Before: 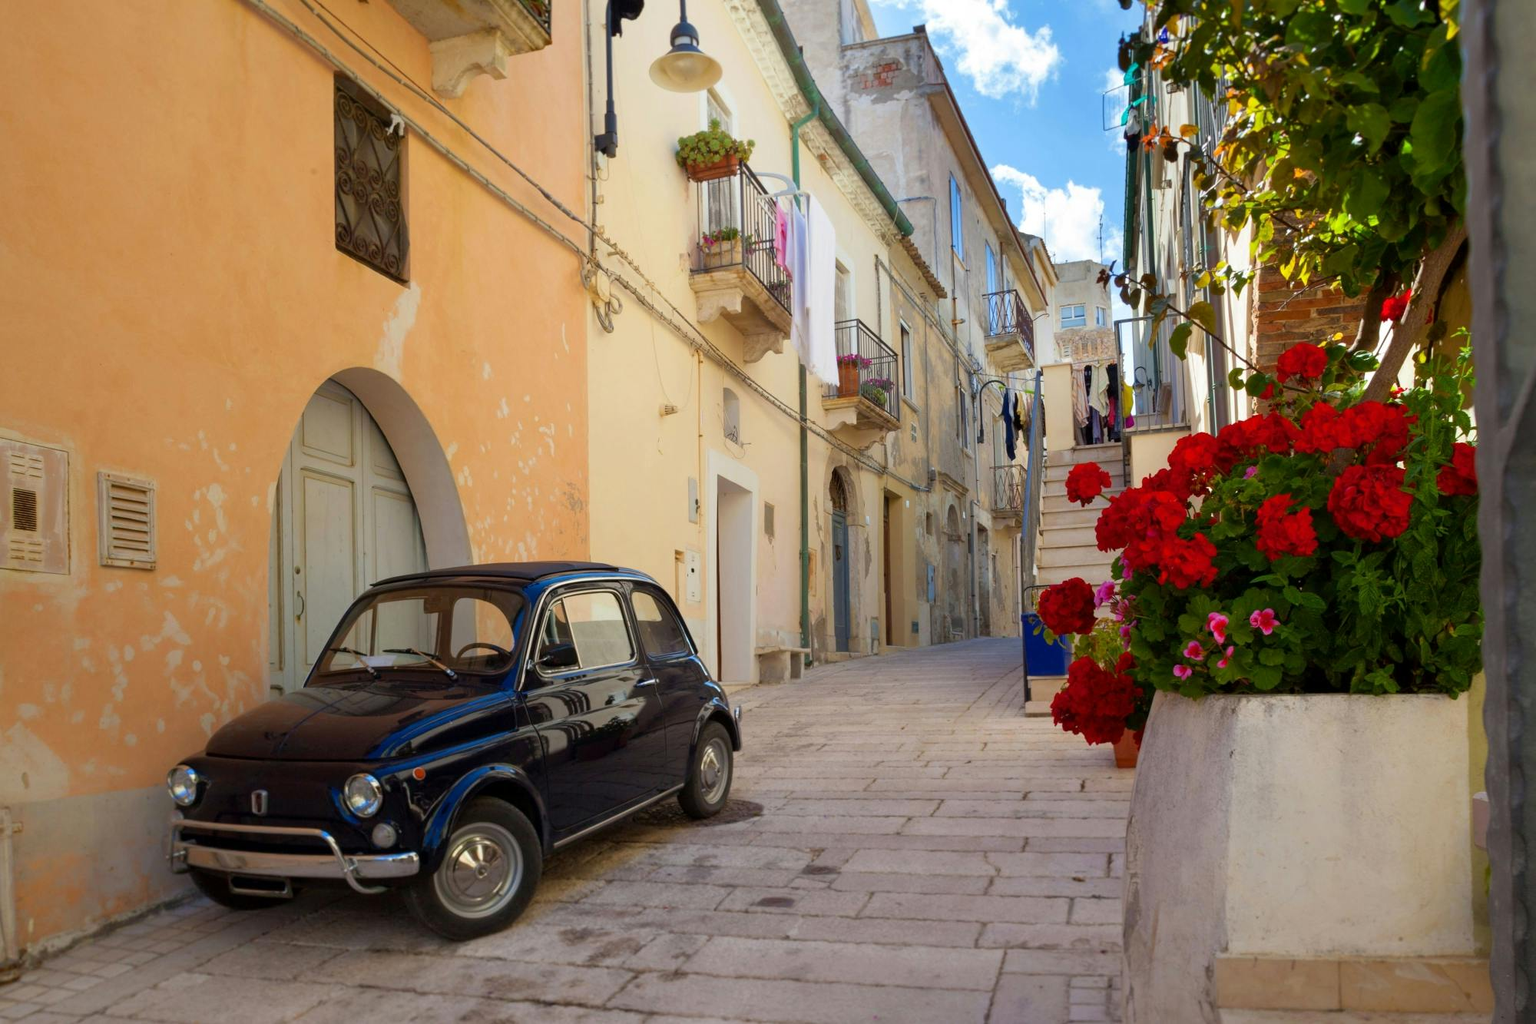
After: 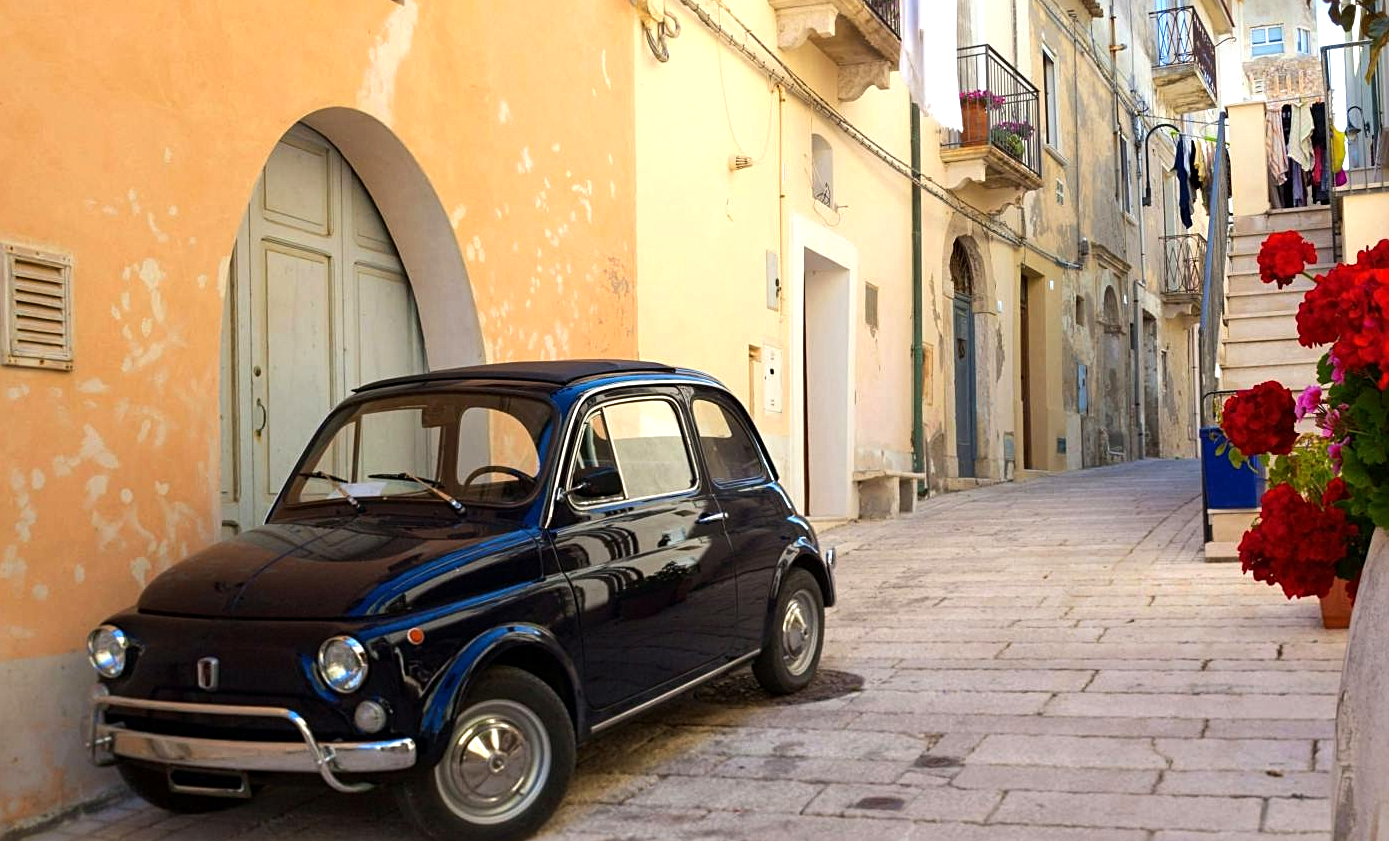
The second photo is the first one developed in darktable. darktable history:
exposure: exposure 0.372 EV, compensate highlight preservation false
tone equalizer: -8 EV -0.438 EV, -7 EV -0.423 EV, -6 EV -0.366 EV, -5 EV -0.234 EV, -3 EV 0.228 EV, -2 EV 0.346 EV, -1 EV 0.399 EV, +0 EV 0.418 EV, edges refinement/feathering 500, mask exposure compensation -1.57 EV, preserve details no
sharpen: radius 2.125, amount 0.38, threshold 0.014
crop: left 6.531%, top 27.873%, right 24.013%, bottom 9.003%
